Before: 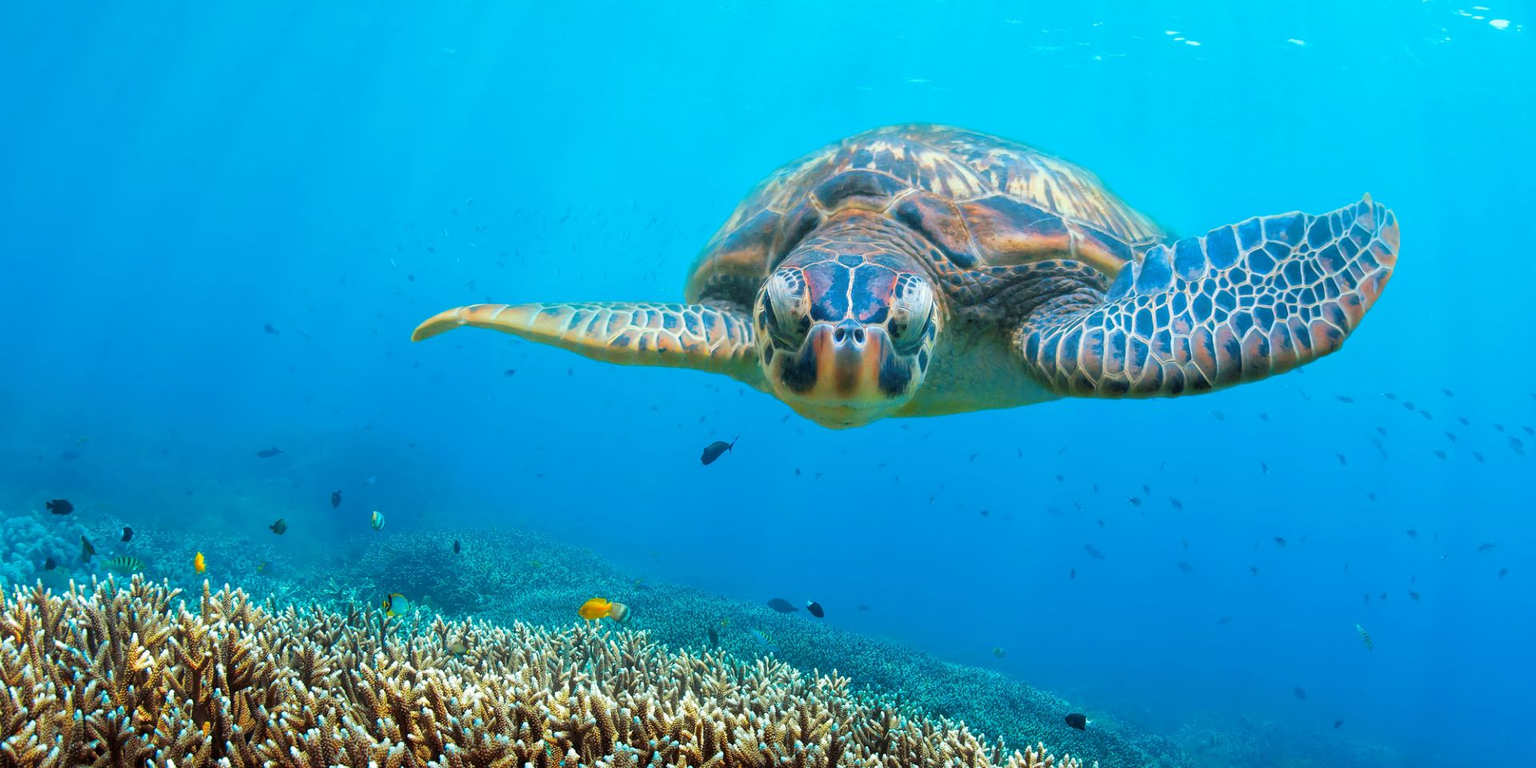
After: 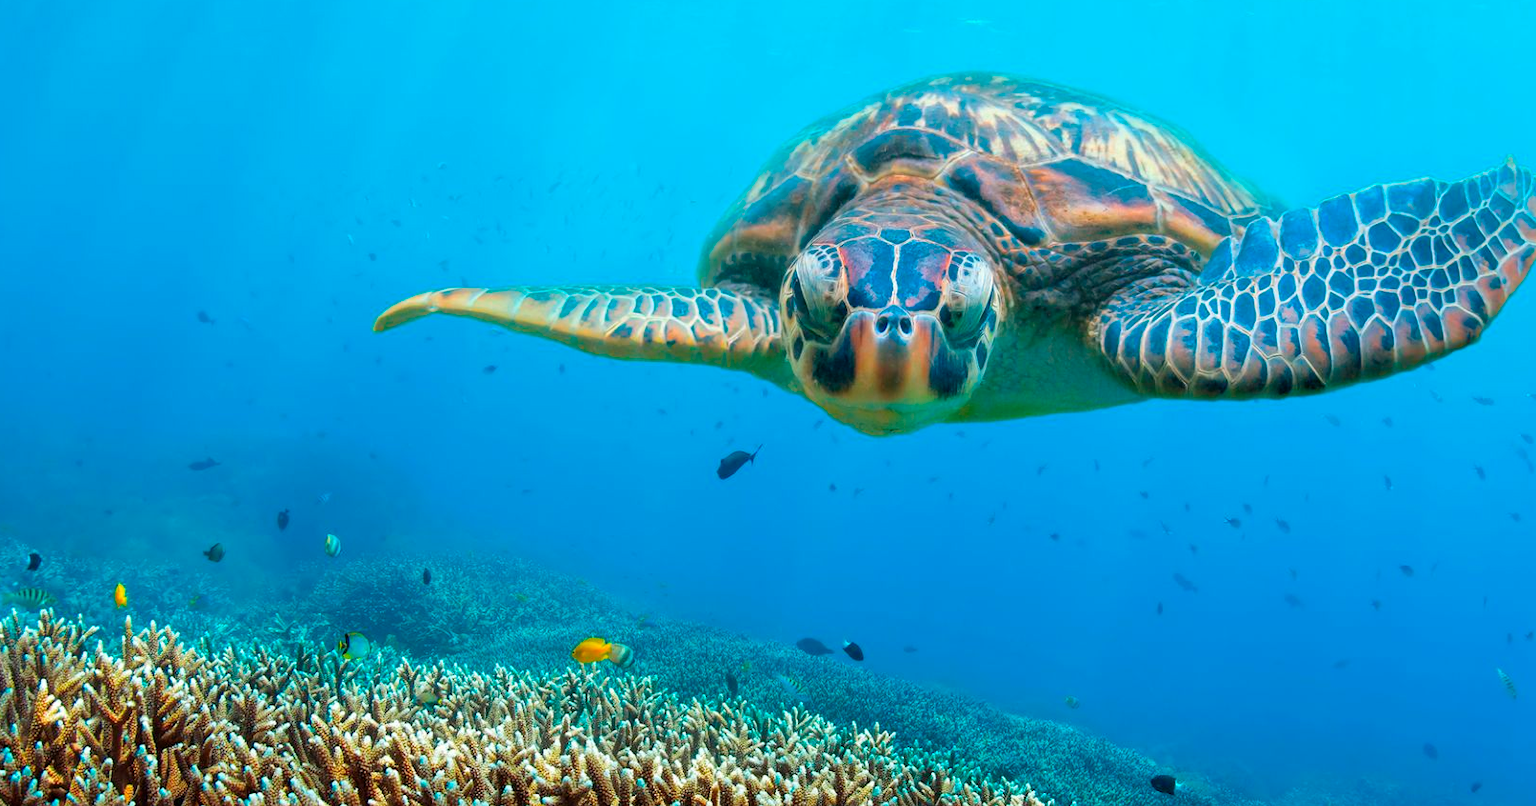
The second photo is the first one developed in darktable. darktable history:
exposure: compensate highlight preservation false
crop: left 6.446%, top 8.188%, right 9.538%, bottom 3.548%
